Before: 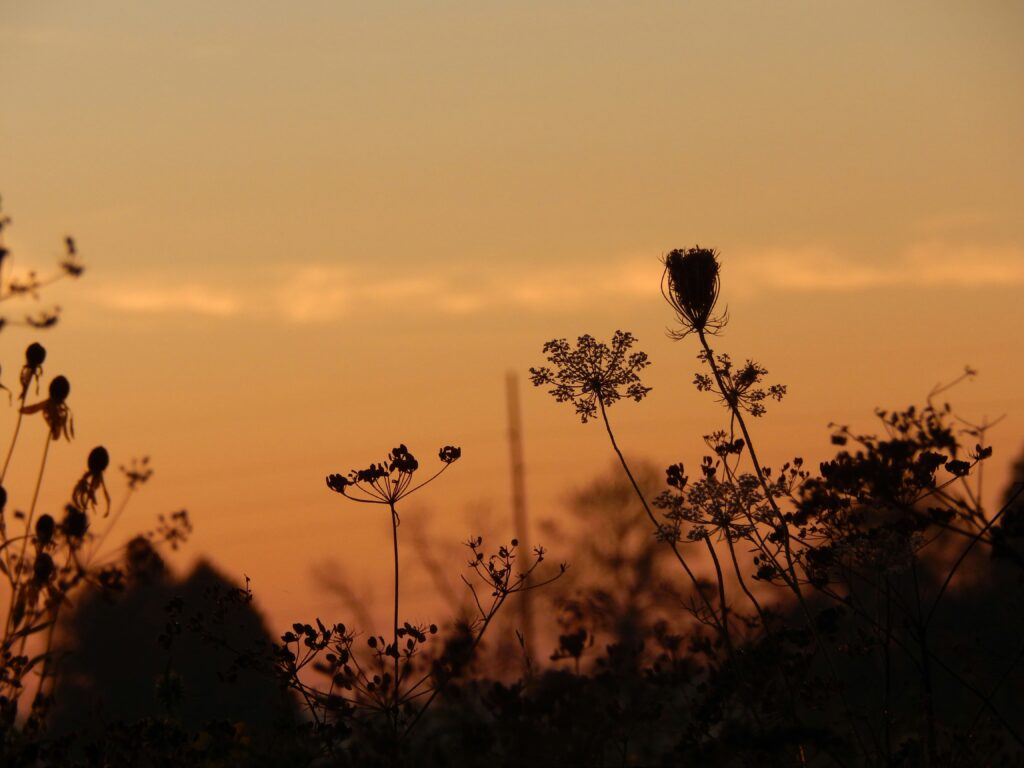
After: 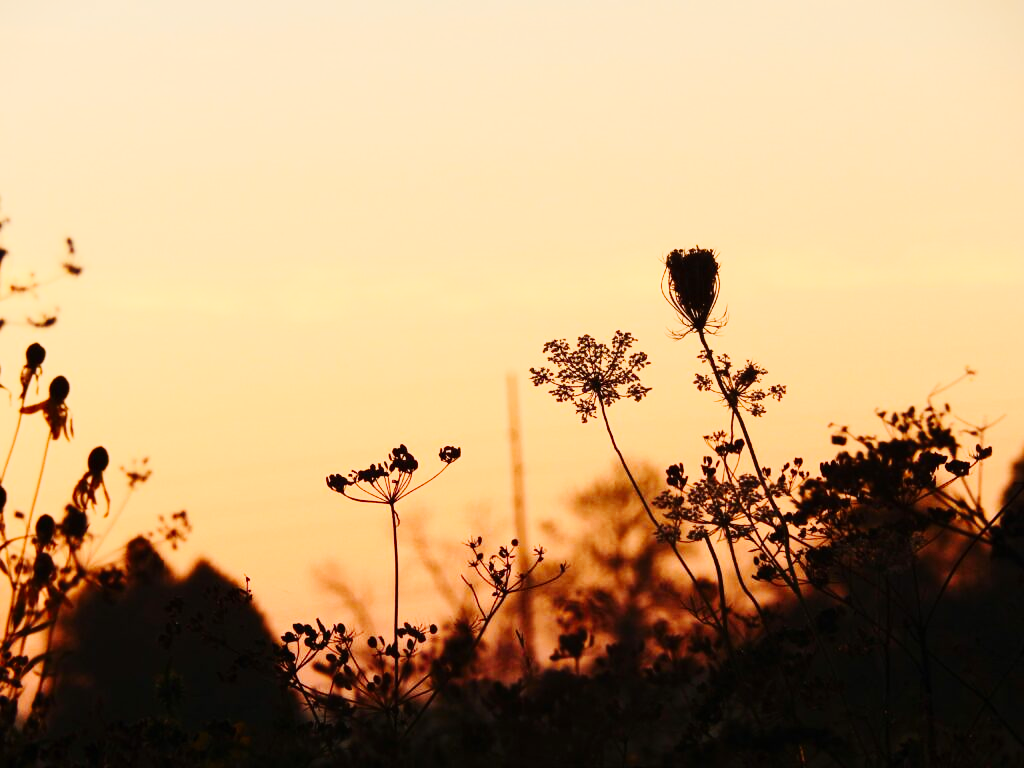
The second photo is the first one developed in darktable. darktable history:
tone curve: curves: ch0 [(0, 0) (0.11, 0.081) (0.256, 0.259) (0.398, 0.475) (0.498, 0.611) (0.65, 0.757) (0.835, 0.883) (1, 0.961)]; ch1 [(0, 0) (0.346, 0.307) (0.408, 0.369) (0.453, 0.457) (0.482, 0.479) (0.502, 0.498) (0.521, 0.51) (0.553, 0.554) (0.618, 0.65) (0.693, 0.727) (1, 1)]; ch2 [(0, 0) (0.358, 0.362) (0.434, 0.46) (0.485, 0.494) (0.5, 0.494) (0.511, 0.508) (0.537, 0.55) (0.579, 0.599) (0.621, 0.693) (1, 1)], preserve colors none
contrast brightness saturation: contrast 0.242, brightness 0.094
exposure: black level correction 0, exposure 0.89 EV, compensate exposure bias true, compensate highlight preservation false
